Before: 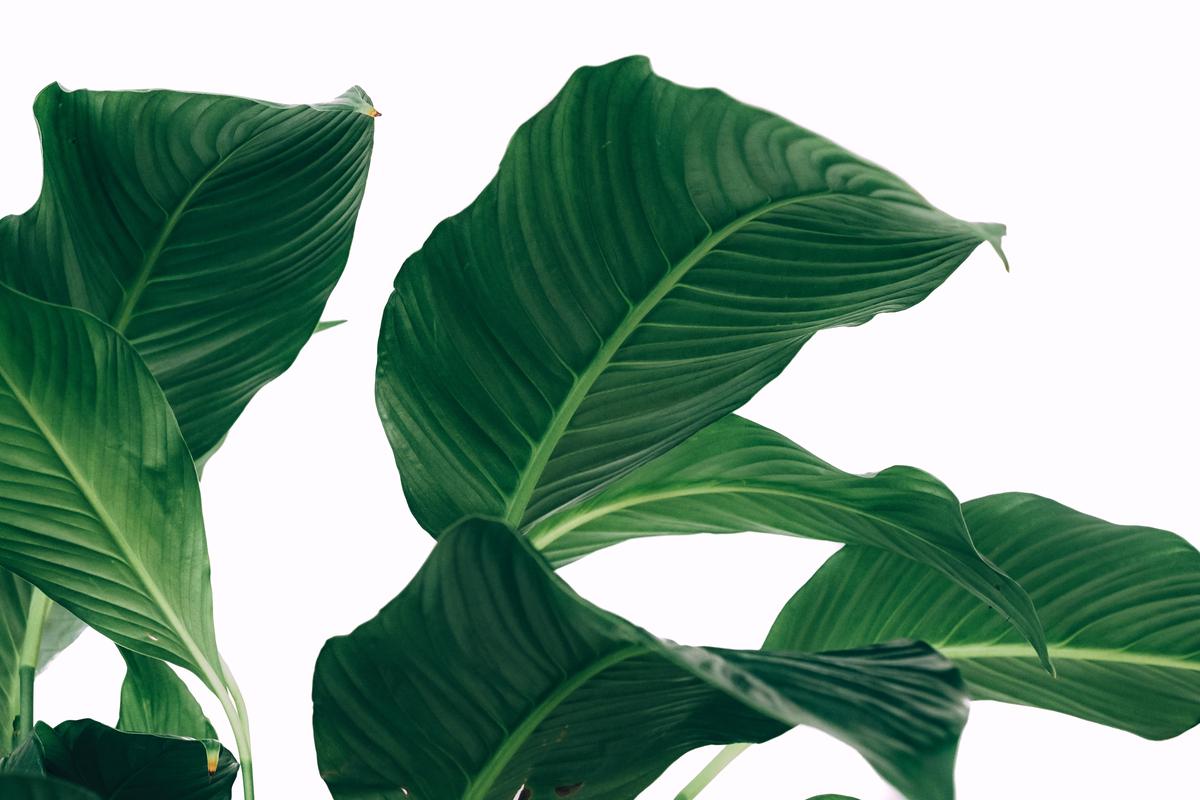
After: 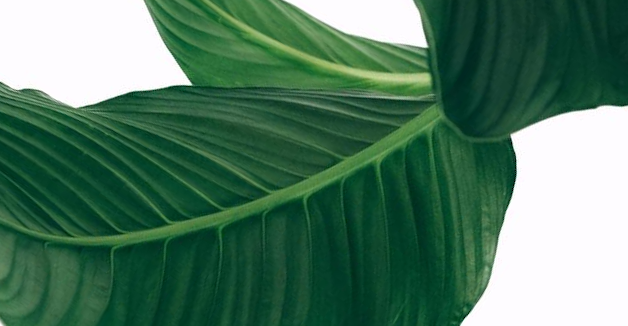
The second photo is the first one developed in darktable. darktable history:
crop and rotate: angle 147.41°, left 9.162%, top 15.676%, right 4.458%, bottom 16.96%
